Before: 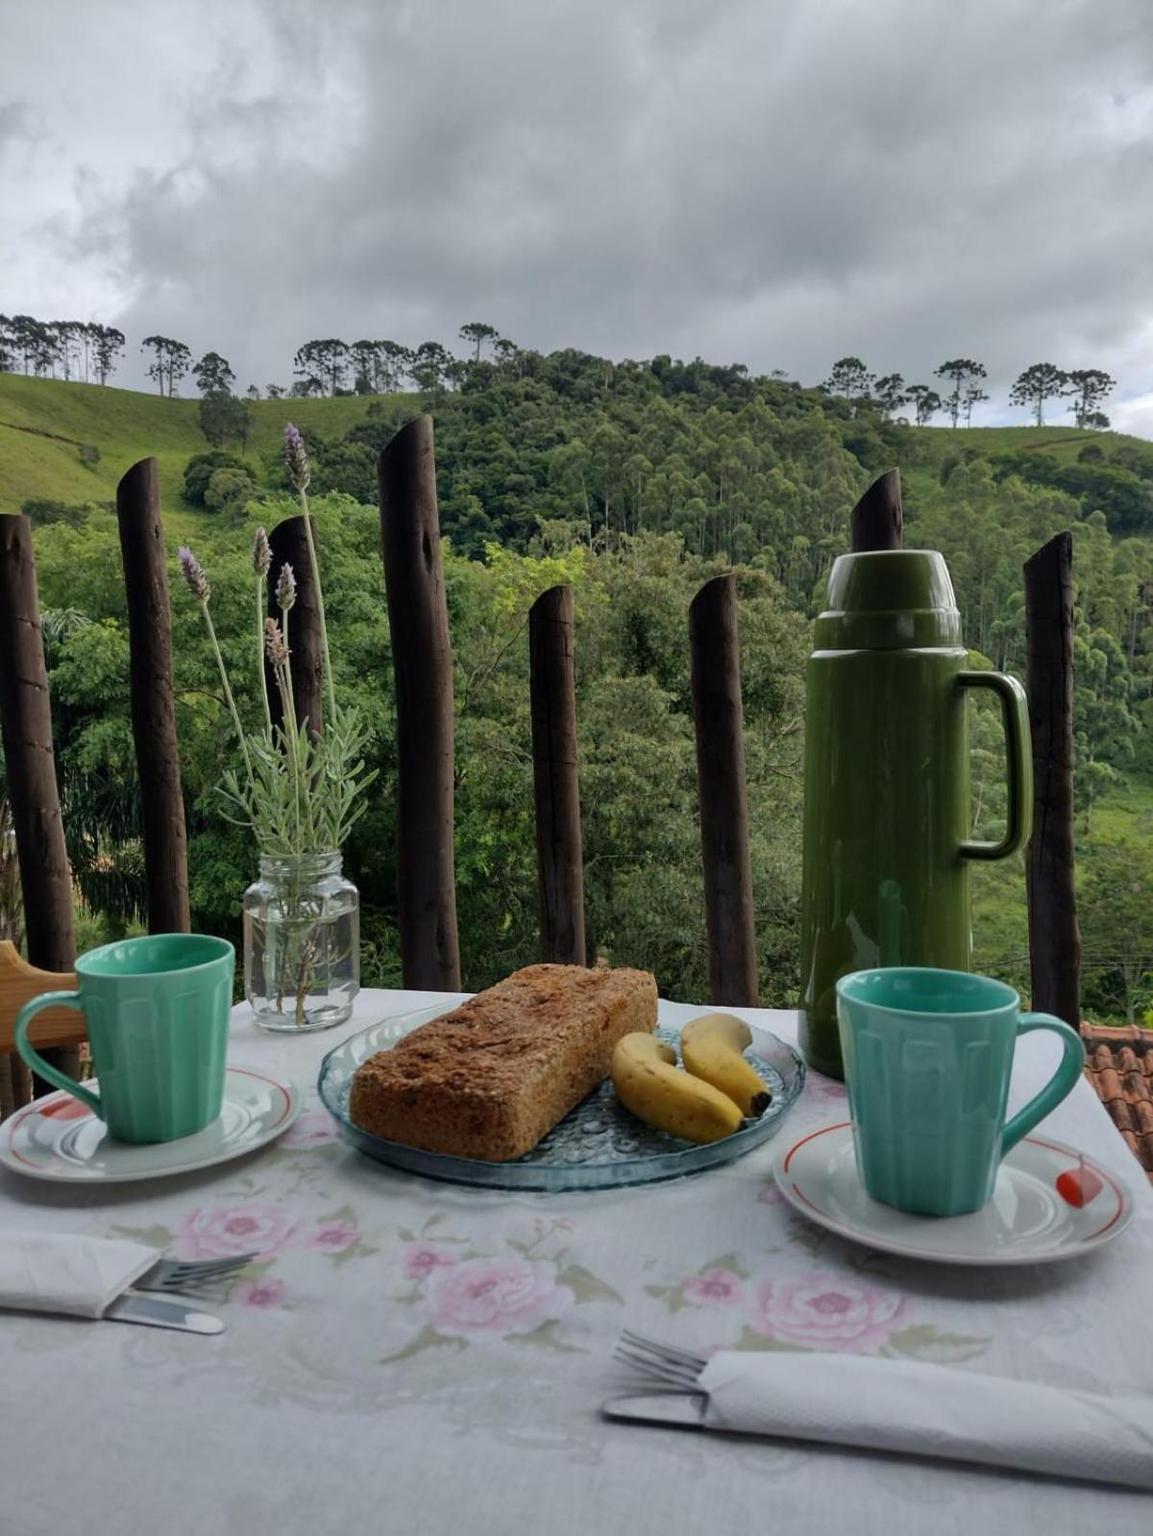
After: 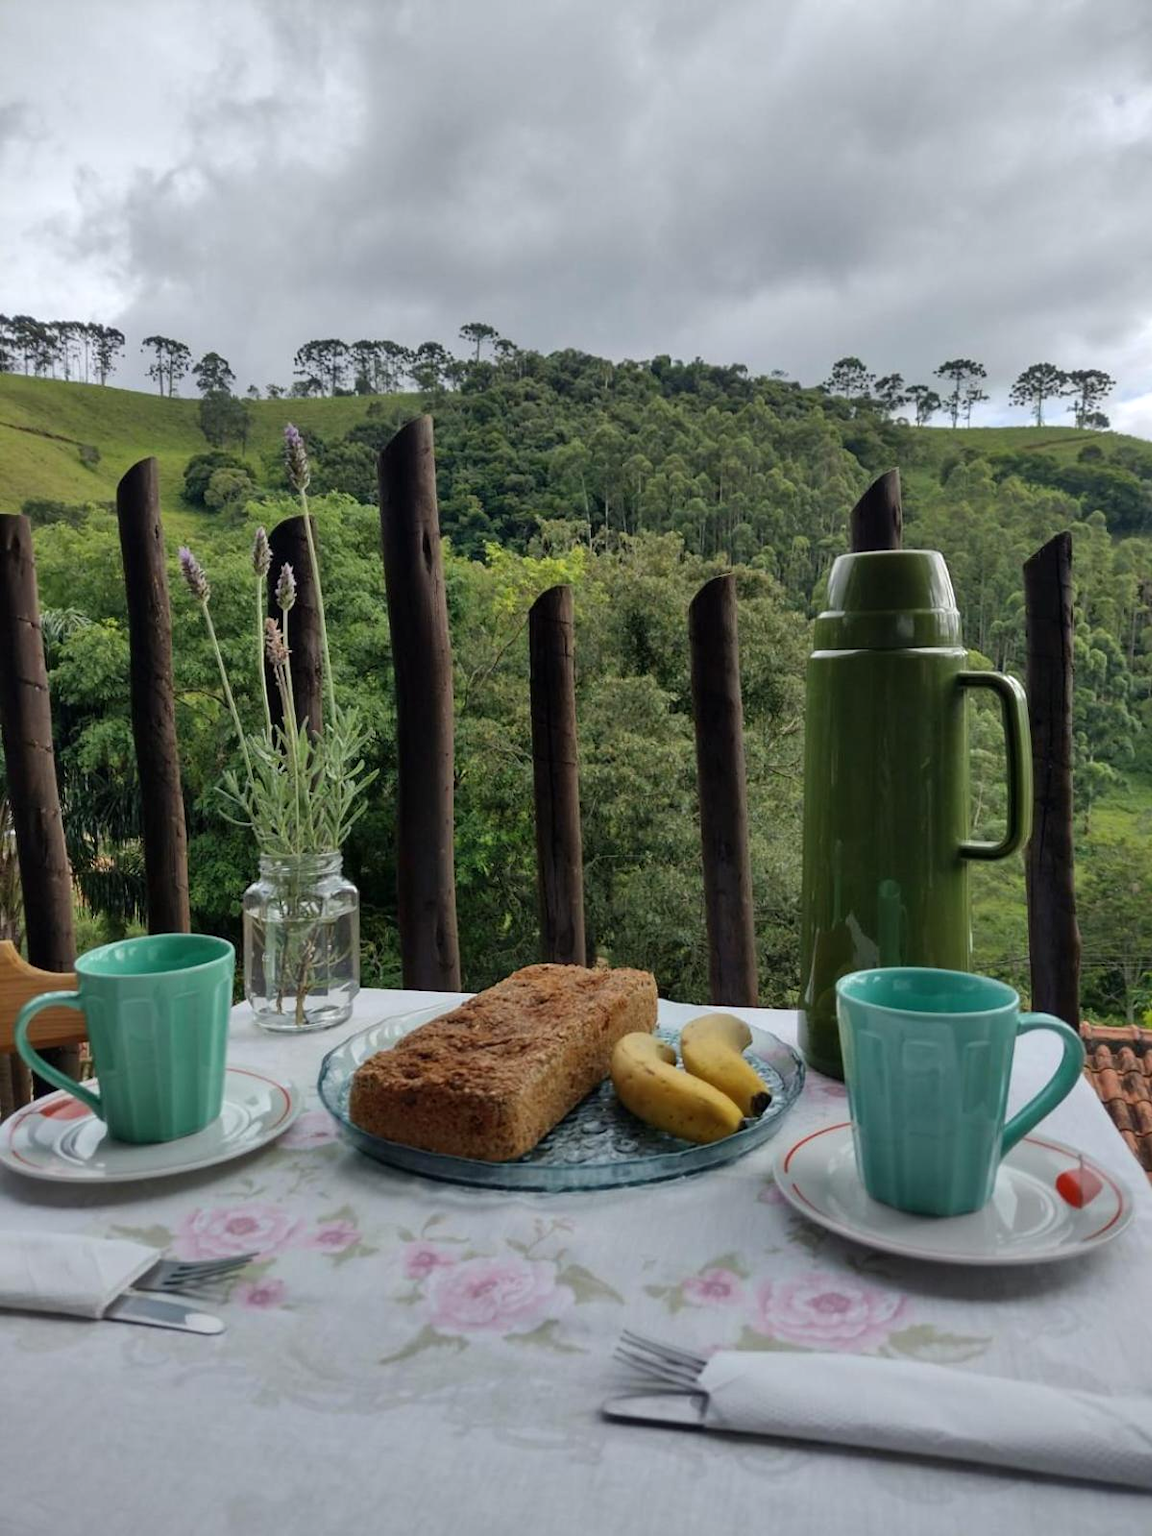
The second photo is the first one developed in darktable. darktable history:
exposure: black level correction 0, exposure 0.2 EV, compensate exposure bias true, compensate highlight preservation false
